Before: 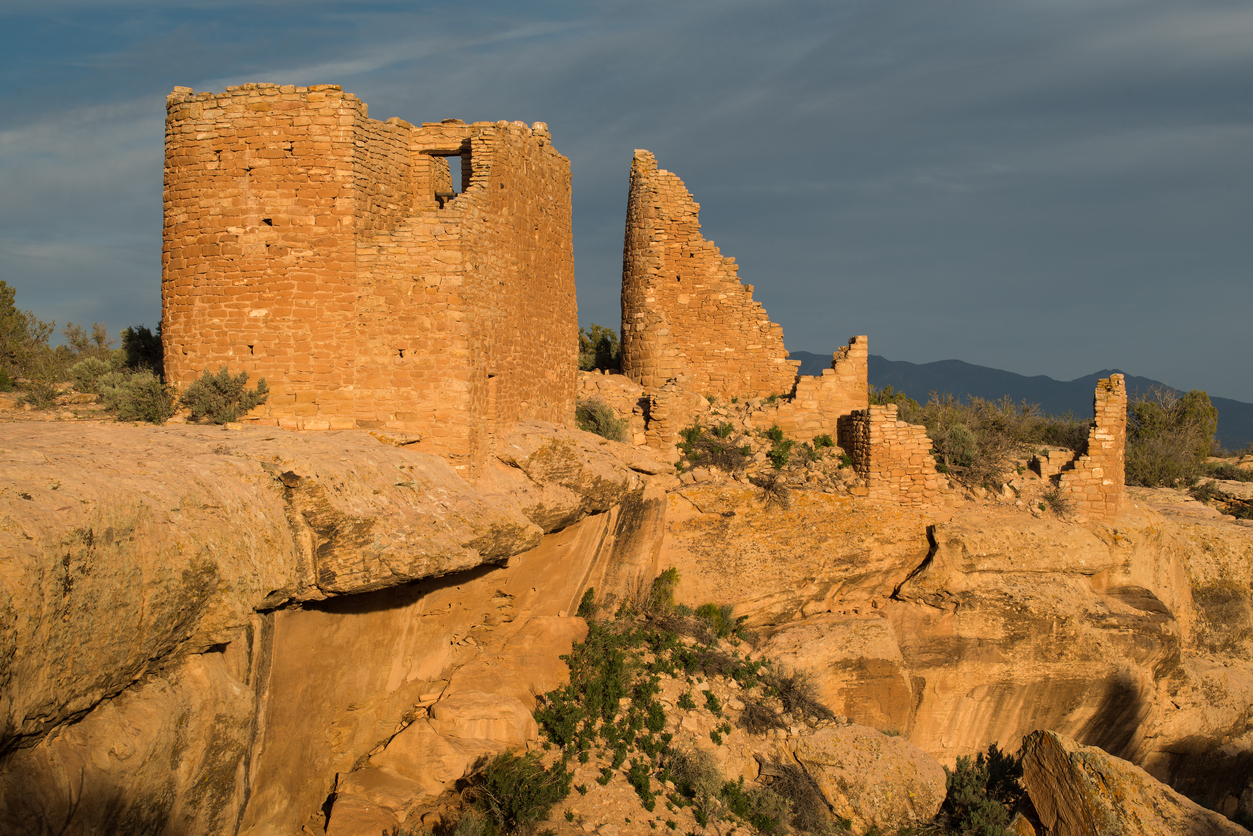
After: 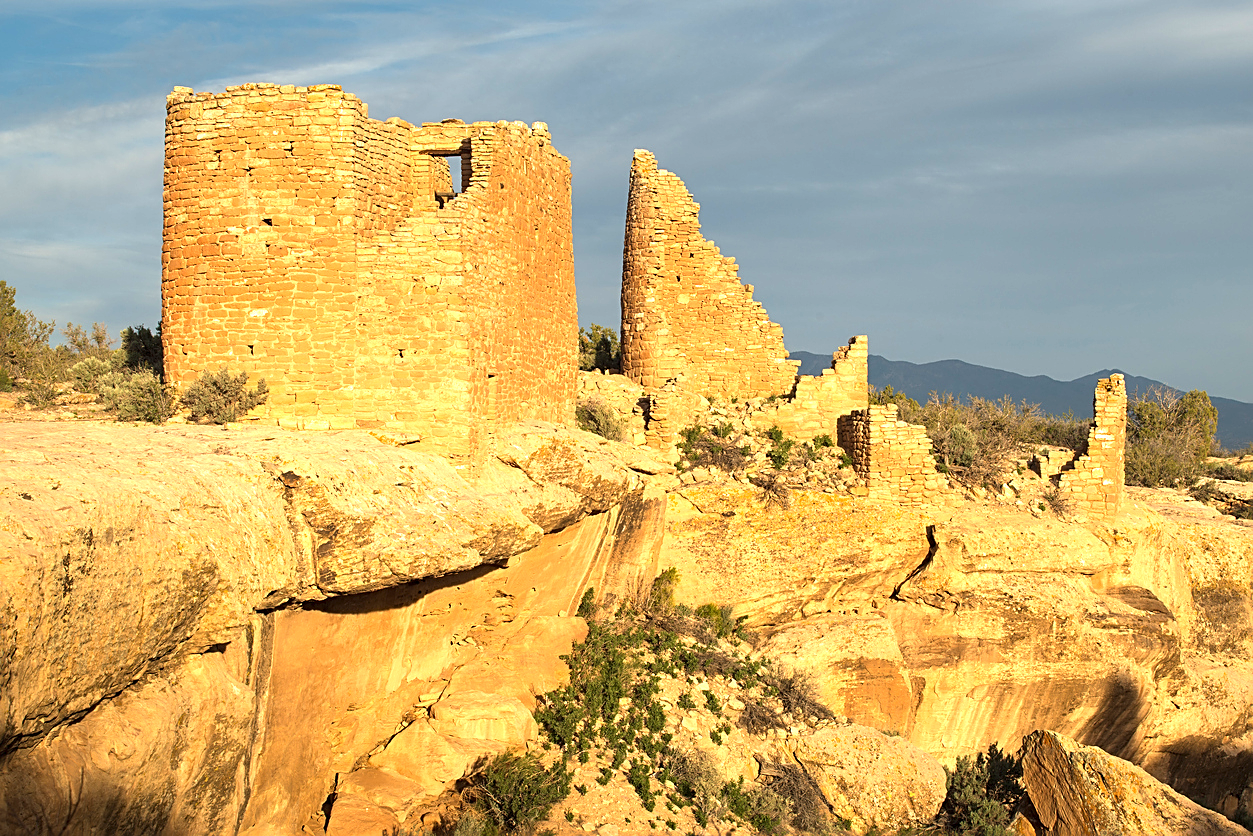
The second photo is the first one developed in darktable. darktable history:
sharpen: amount 0.575
exposure: black level correction 0, exposure 1.3 EV, compensate exposure bias true, compensate highlight preservation false
